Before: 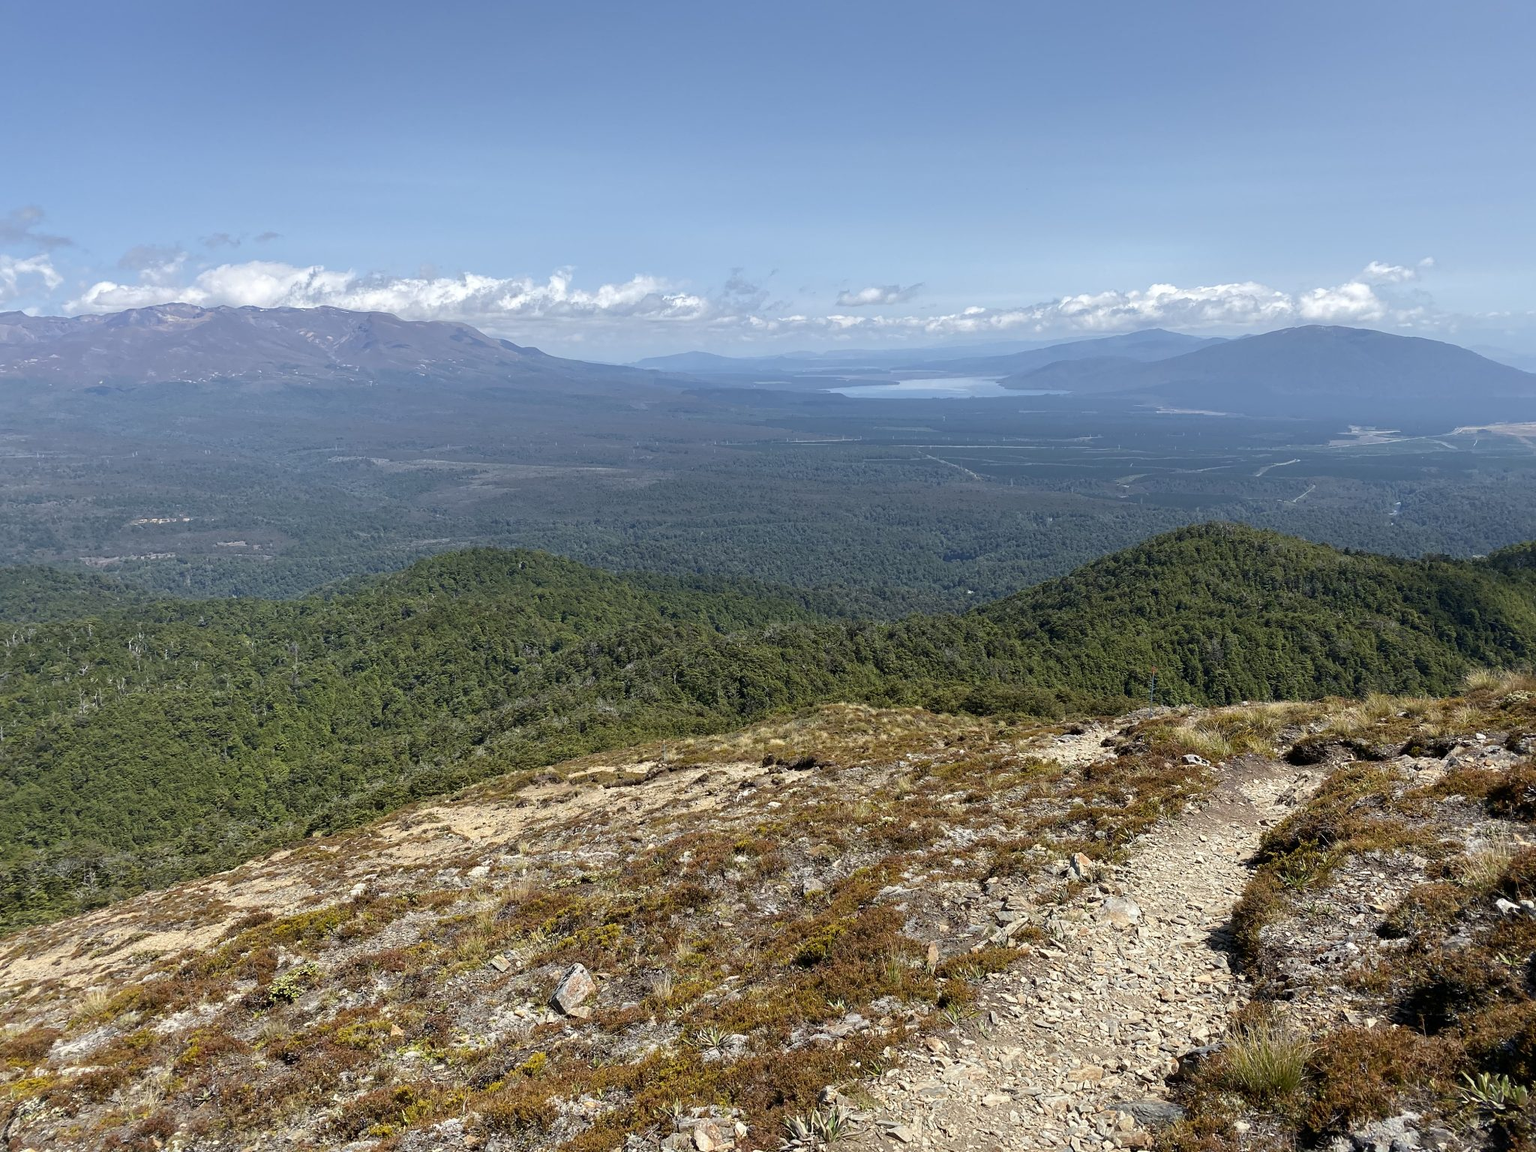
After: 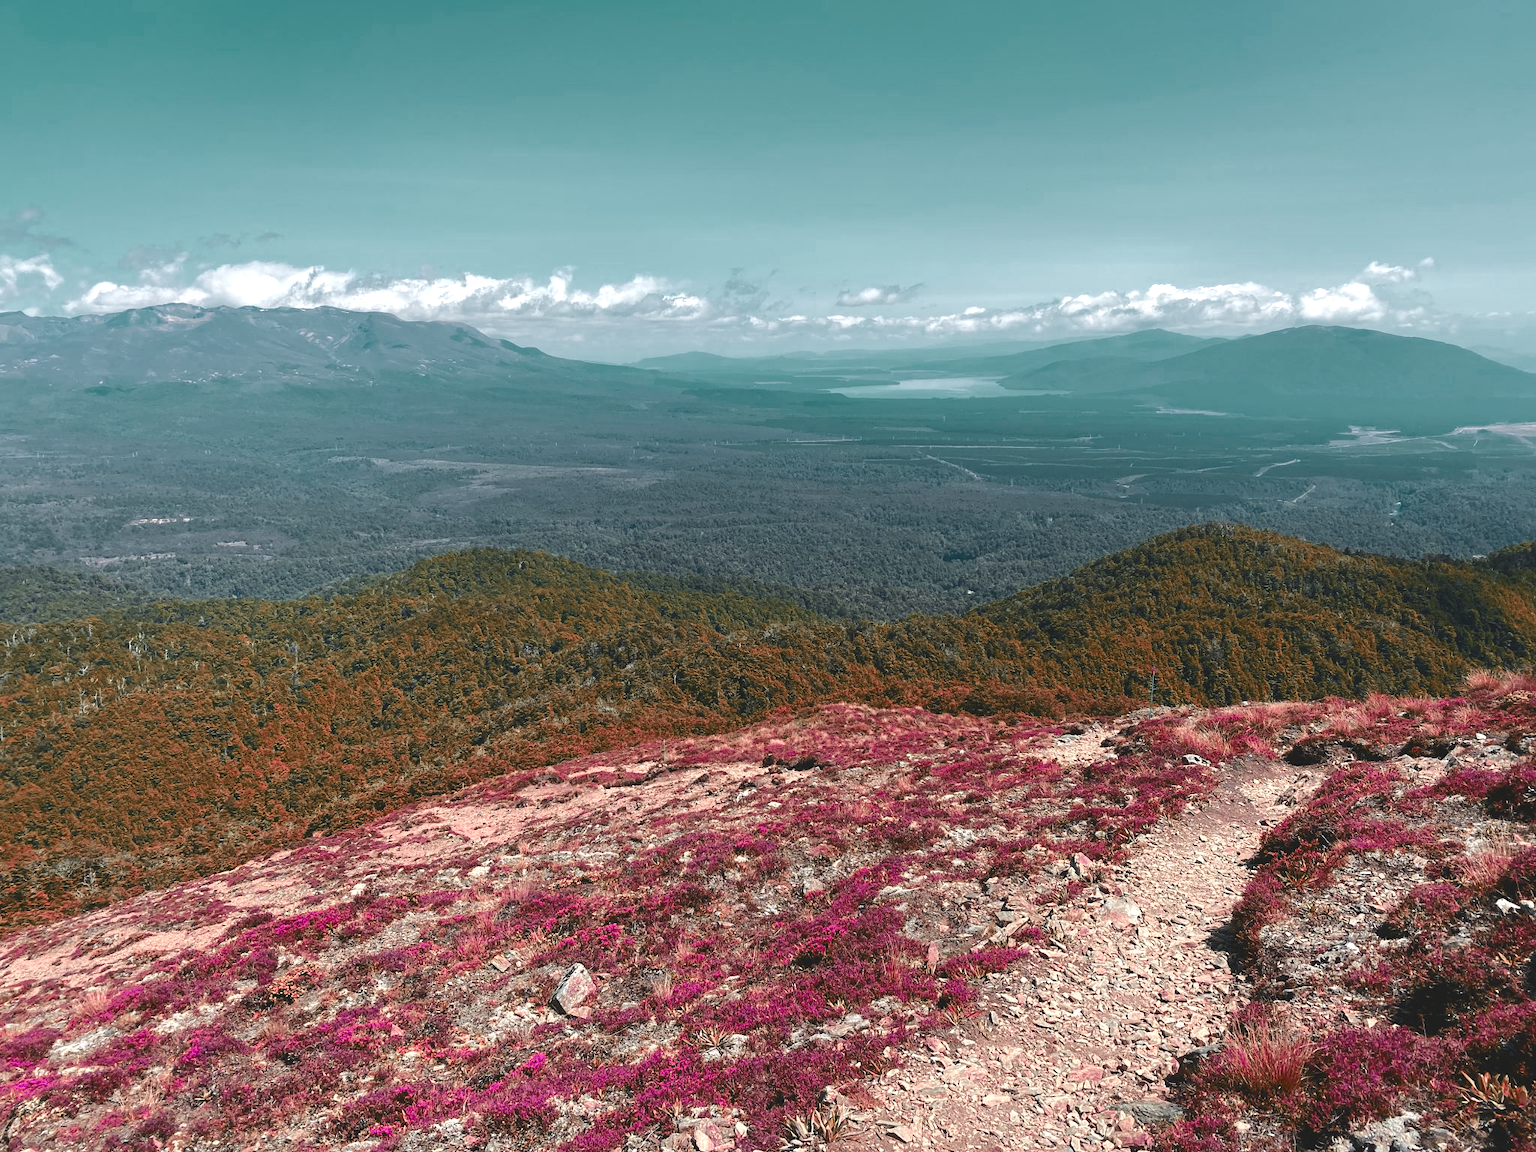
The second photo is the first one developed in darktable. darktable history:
color balance rgb: global offset › luminance 1.991%, linear chroma grading › mid-tones 7.926%, perceptual saturation grading › global saturation 20%, perceptual saturation grading › highlights -50.112%, perceptual saturation grading › shadows 30.24%, perceptual brilliance grading › highlights 17.994%, perceptual brilliance grading › mid-tones 31.216%, perceptual brilliance grading › shadows -31.345%, contrast -10.336%
color zones: curves: ch0 [(0.826, 0.353)]; ch1 [(0.242, 0.647) (0.889, 0.342)]; ch2 [(0.246, 0.089) (0.969, 0.068)]
